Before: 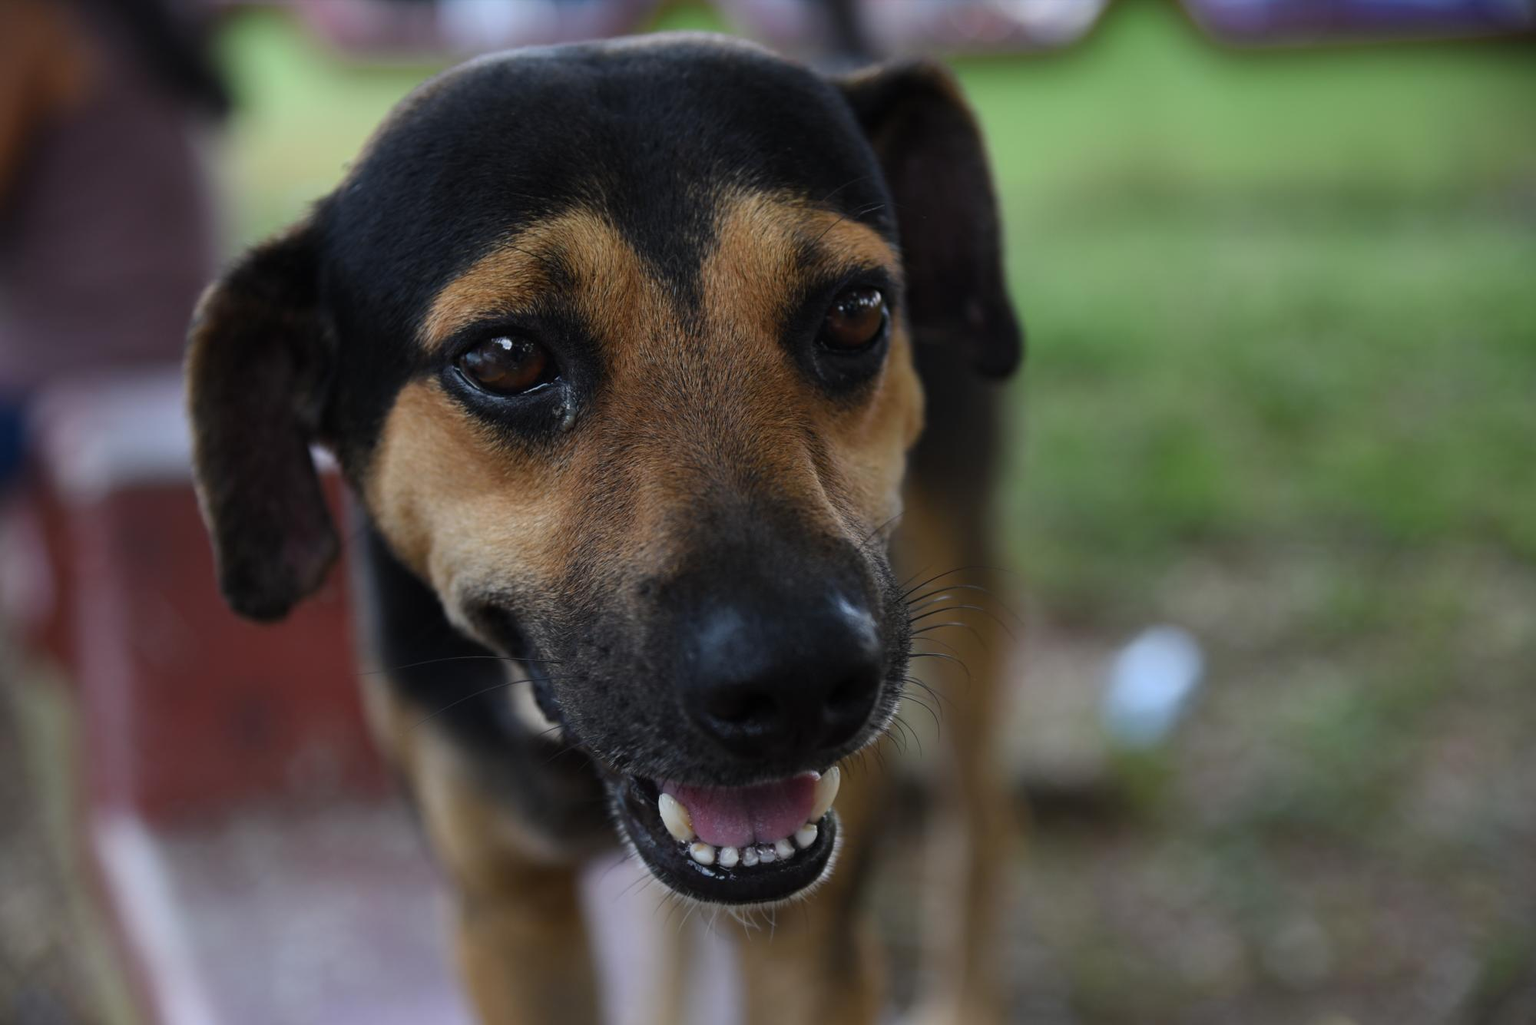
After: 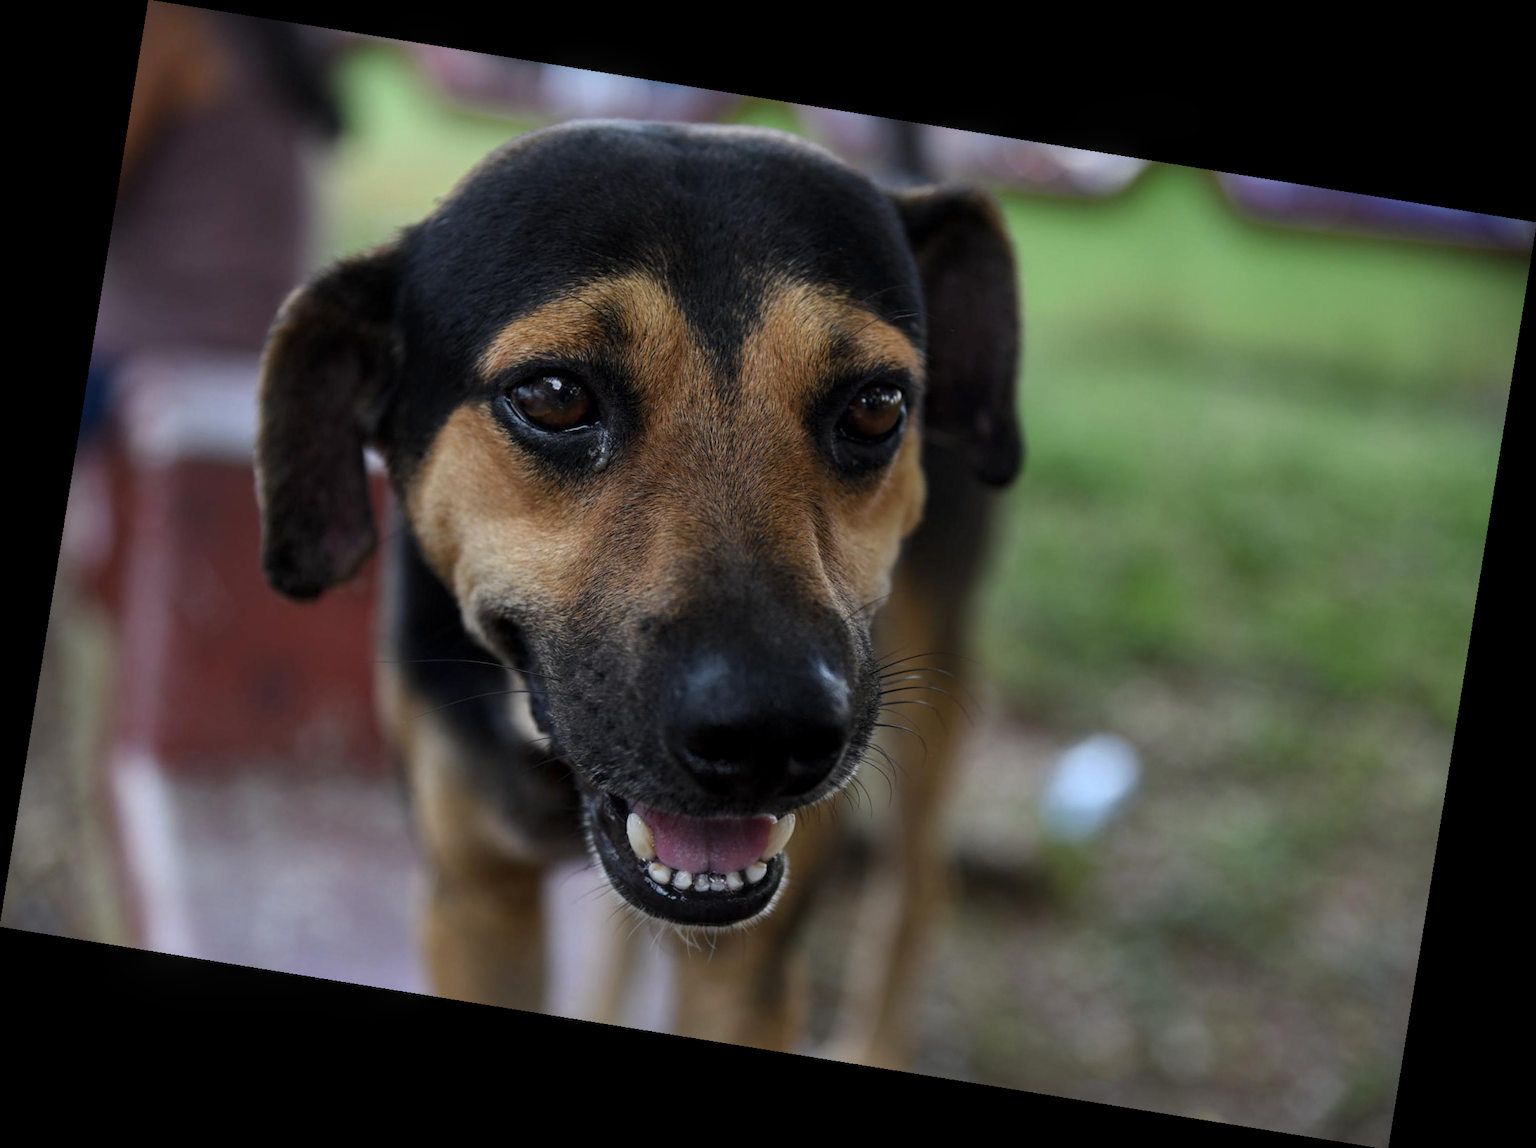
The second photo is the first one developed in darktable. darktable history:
local contrast: on, module defaults
rotate and perspective: rotation 9.12°, automatic cropping off
